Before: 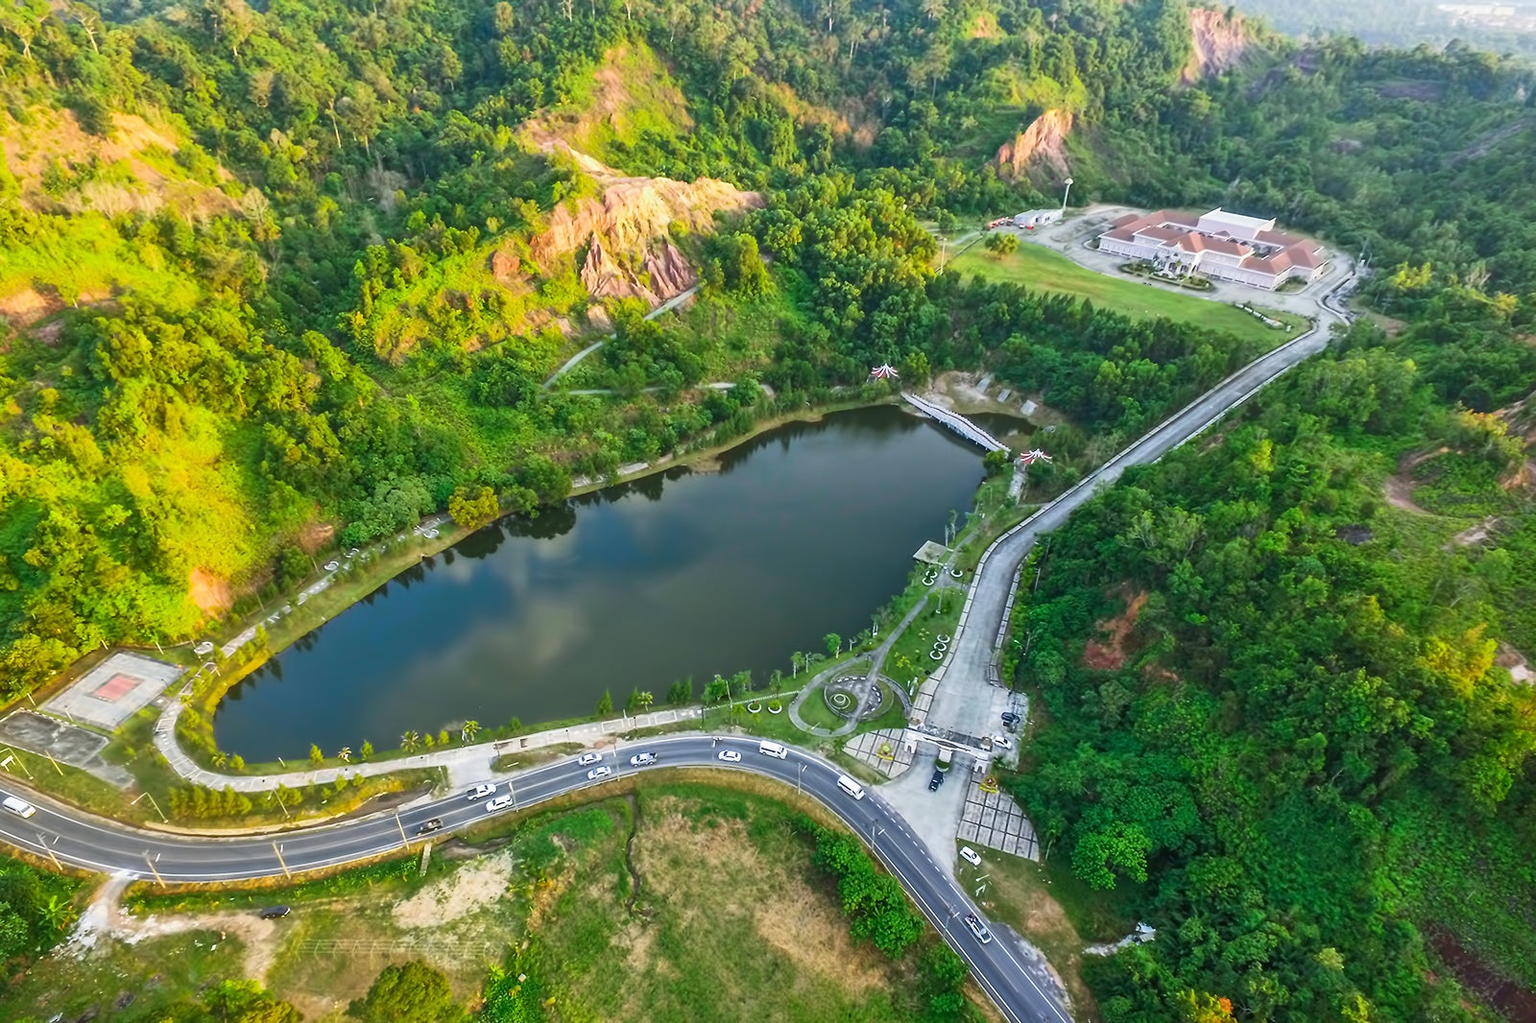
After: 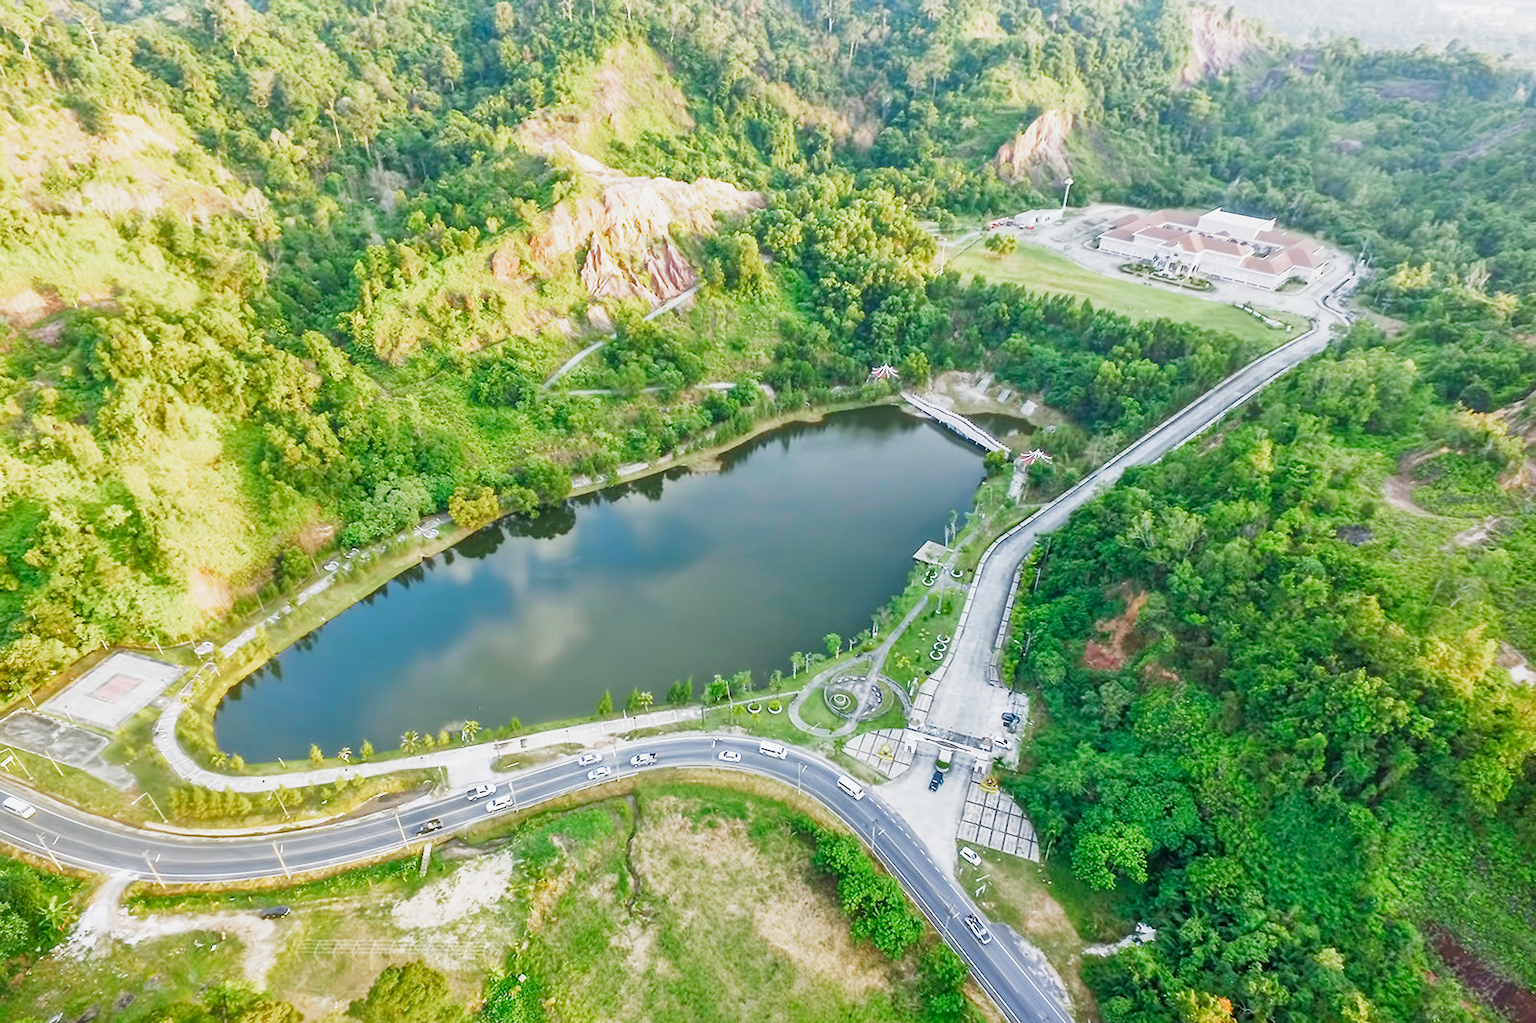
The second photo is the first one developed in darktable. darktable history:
exposure: black level correction 0, exposure 1.2 EV, compensate exposure bias true, compensate highlight preservation false
filmic rgb: black relative exposure -7.65 EV, white relative exposure 4.56 EV, hardness 3.61, preserve chrominance no, color science v3 (2019), use custom middle-gray values true
color correction: highlights a* 0.036, highlights b* -0.865
